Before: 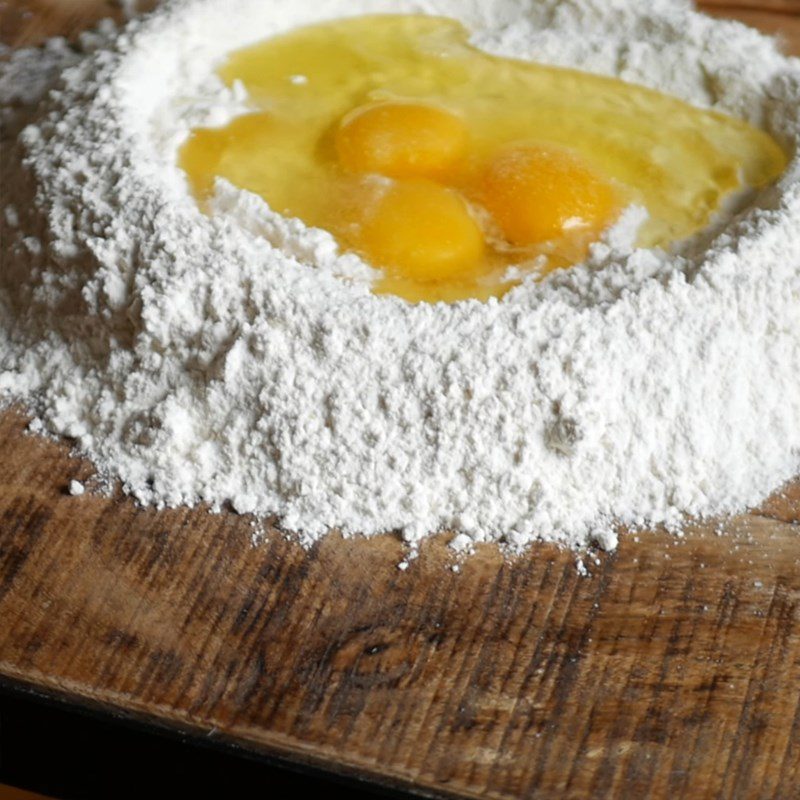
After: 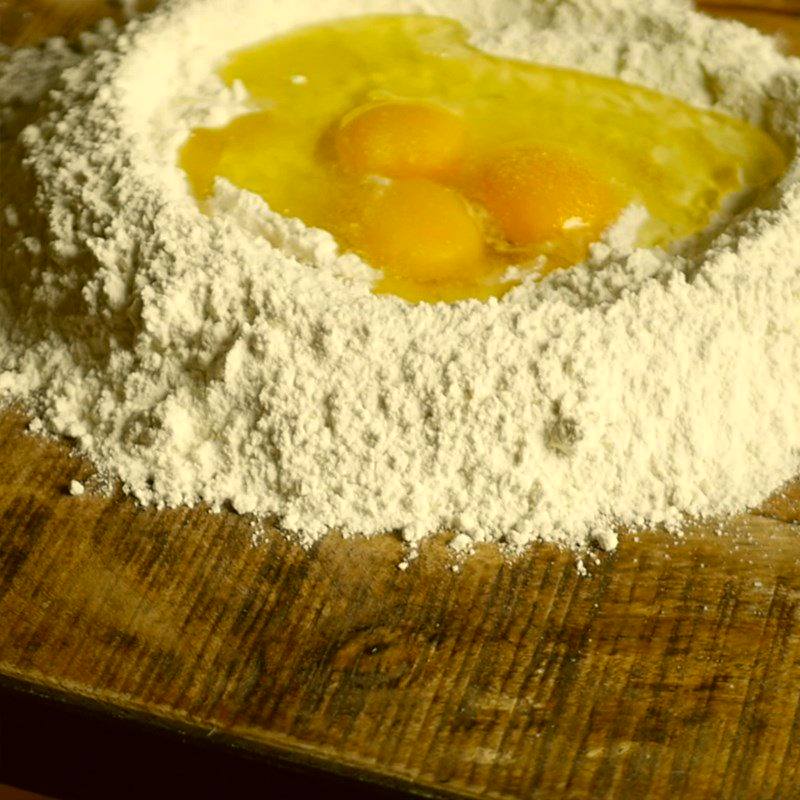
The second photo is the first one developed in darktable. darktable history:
color correction: highlights a* 0.111, highlights b* 29.1, shadows a* -0.245, shadows b* 21.78
contrast brightness saturation: contrast 0.075
